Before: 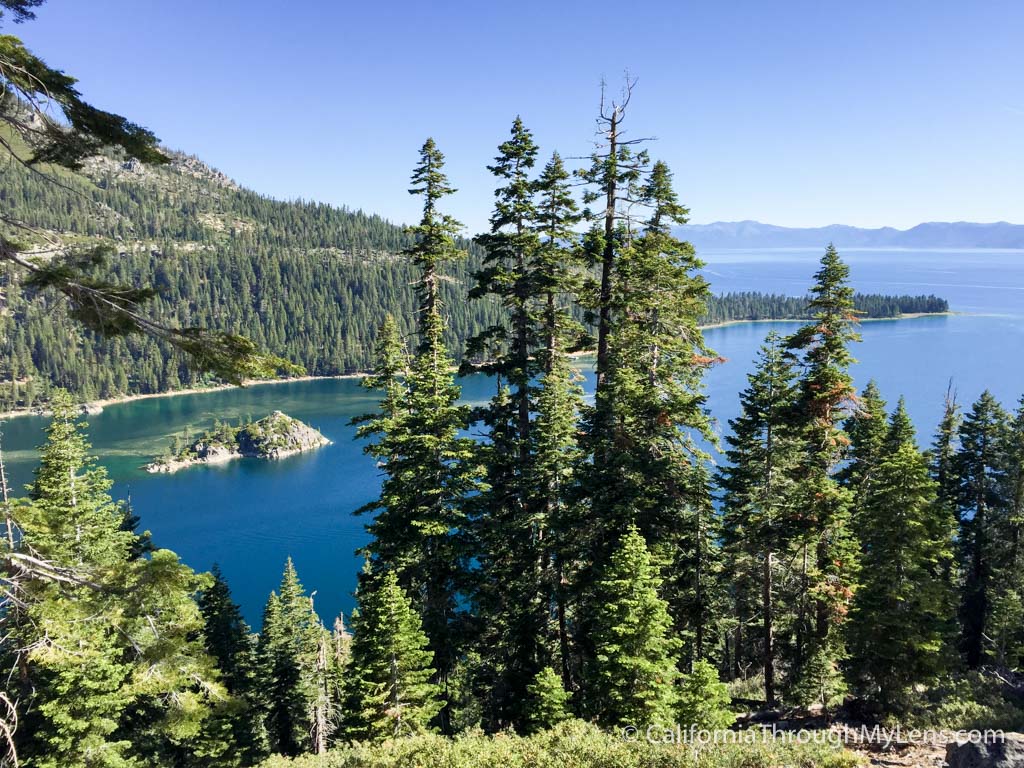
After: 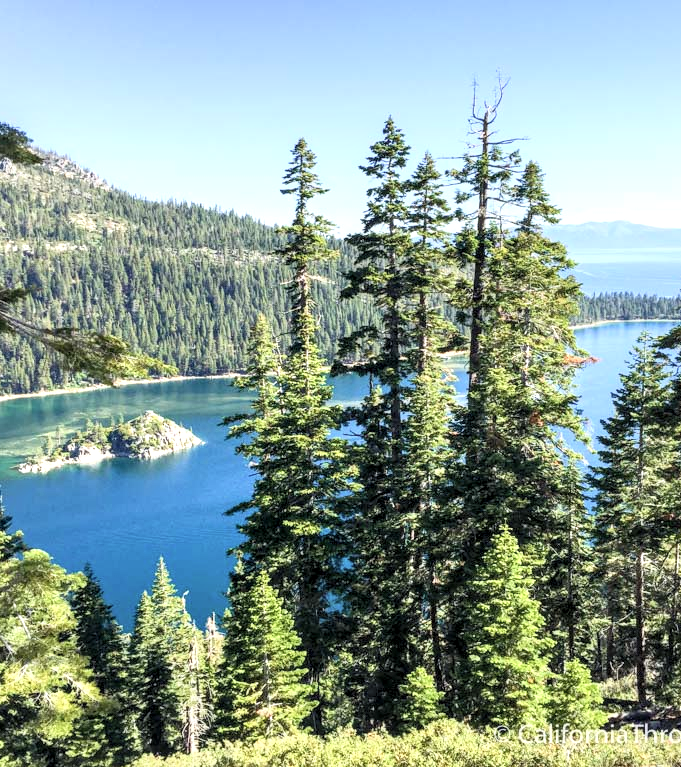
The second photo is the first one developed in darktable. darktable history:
crop and rotate: left 12.576%, right 20.827%
local contrast: detail 130%
contrast brightness saturation: contrast 0.141, brightness 0.207
exposure: black level correction 0.001, exposure 0.499 EV, compensate highlight preservation false
